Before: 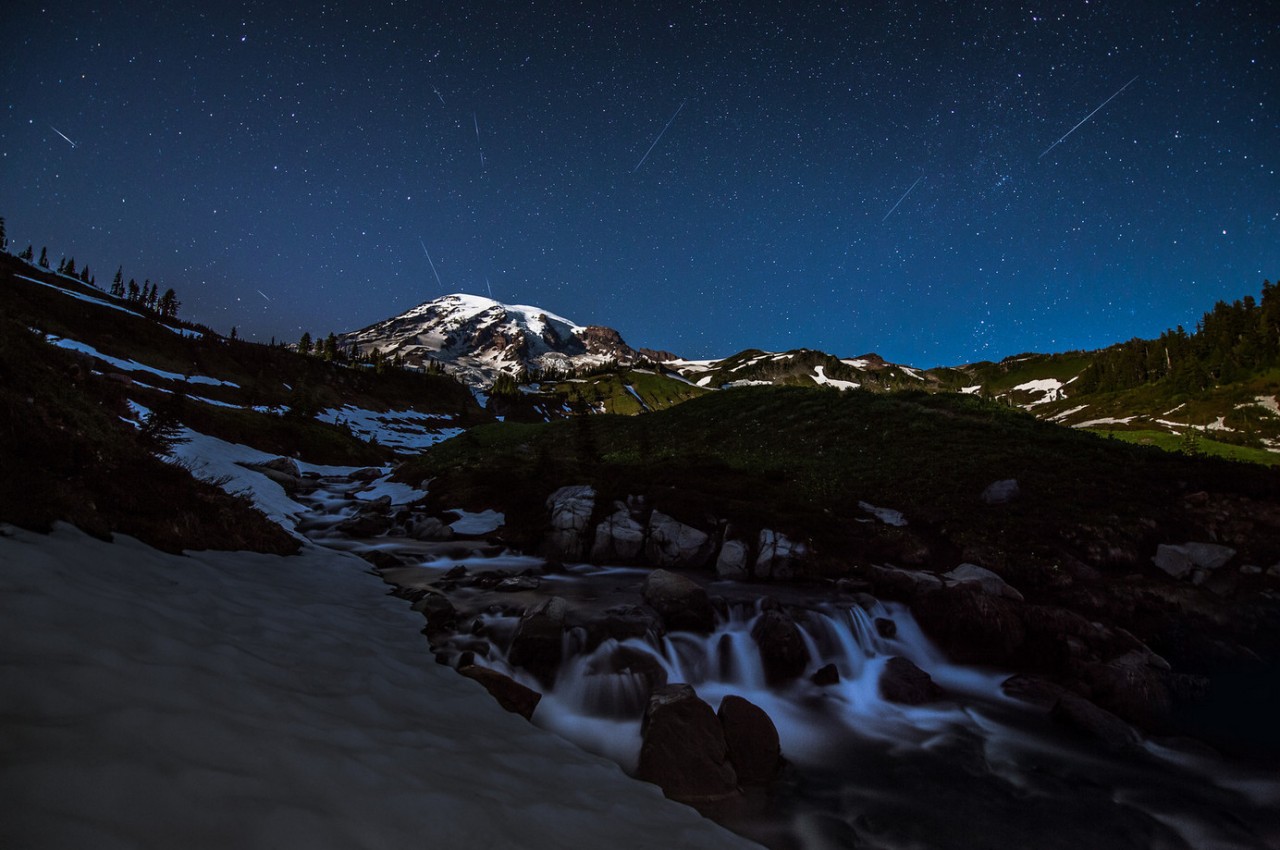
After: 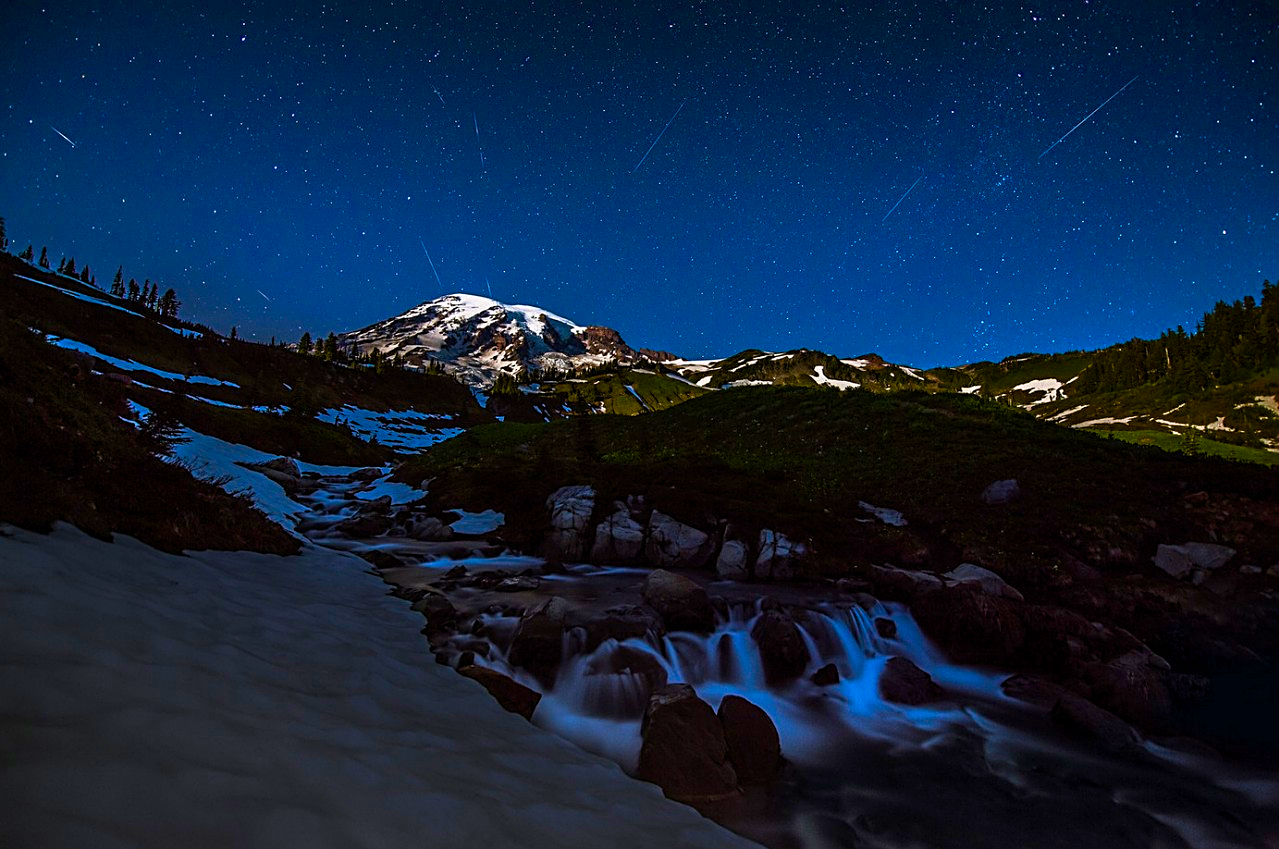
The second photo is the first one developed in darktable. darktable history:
color balance rgb: highlights gain › chroma 0.267%, highlights gain › hue 330.69°, perceptual saturation grading › global saturation 35.857%, perceptual saturation grading › shadows 36.15%, global vibrance 40.895%
levels: black 0.068%
sharpen: on, module defaults
